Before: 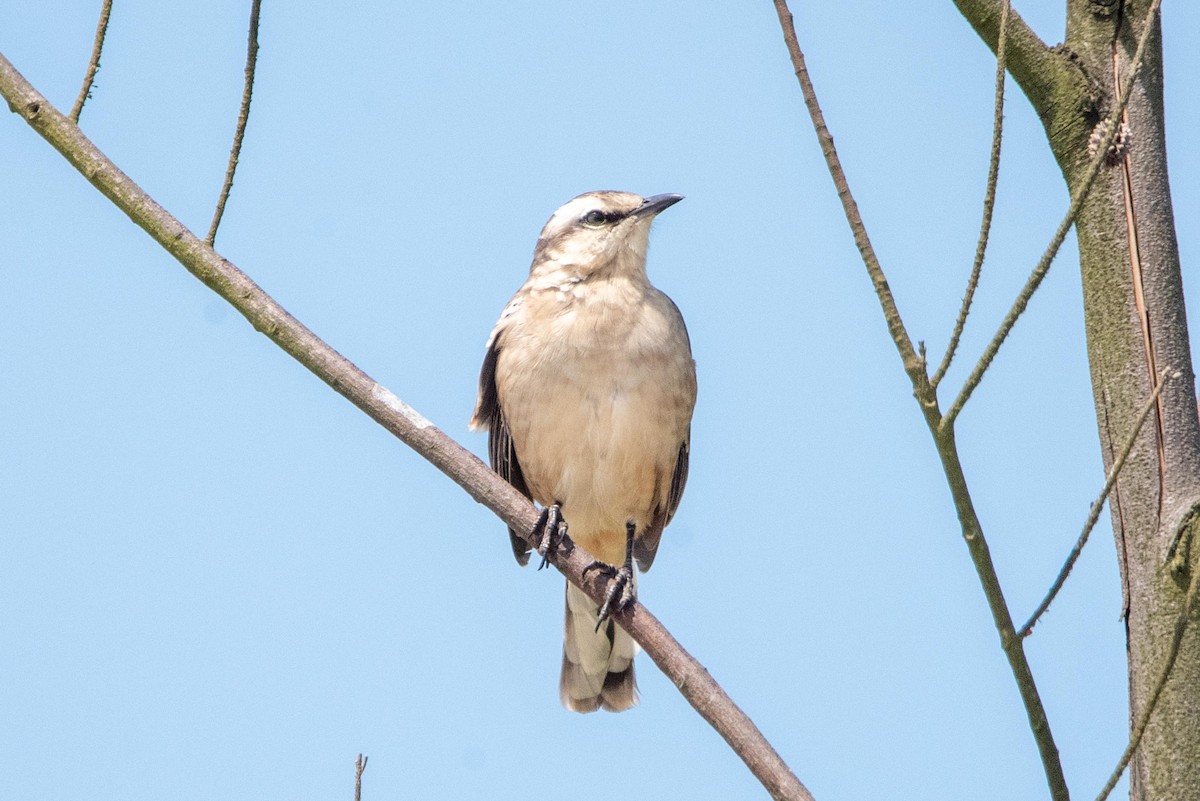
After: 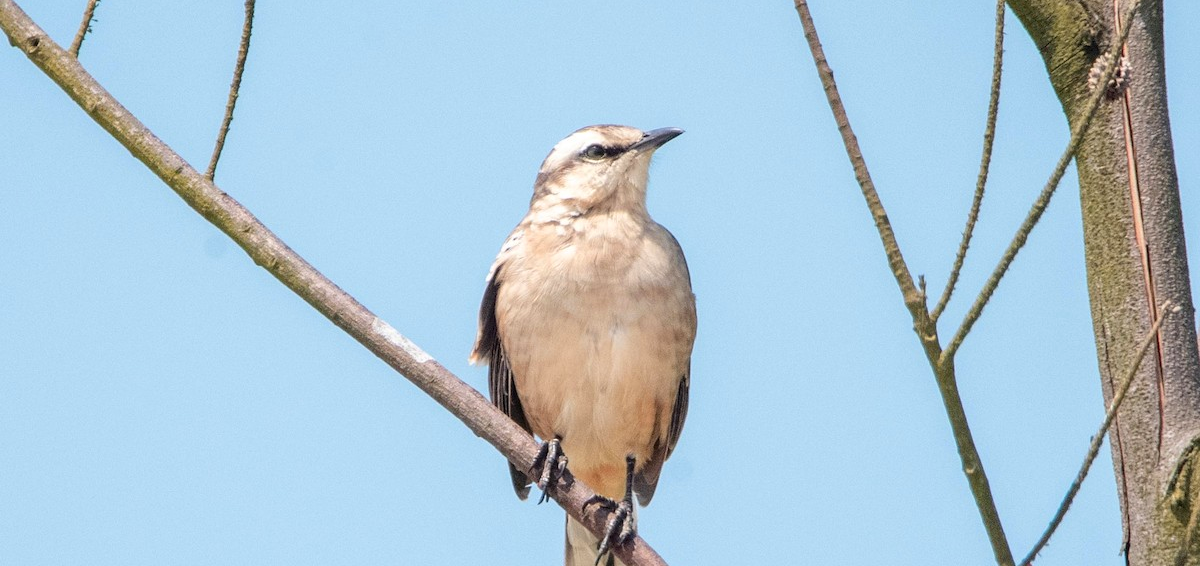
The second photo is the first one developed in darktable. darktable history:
crop and rotate: top 8.293%, bottom 20.996%
color zones: curves: ch1 [(0.239, 0.552) (0.75, 0.5)]; ch2 [(0.25, 0.462) (0.749, 0.457)], mix 25.94%
